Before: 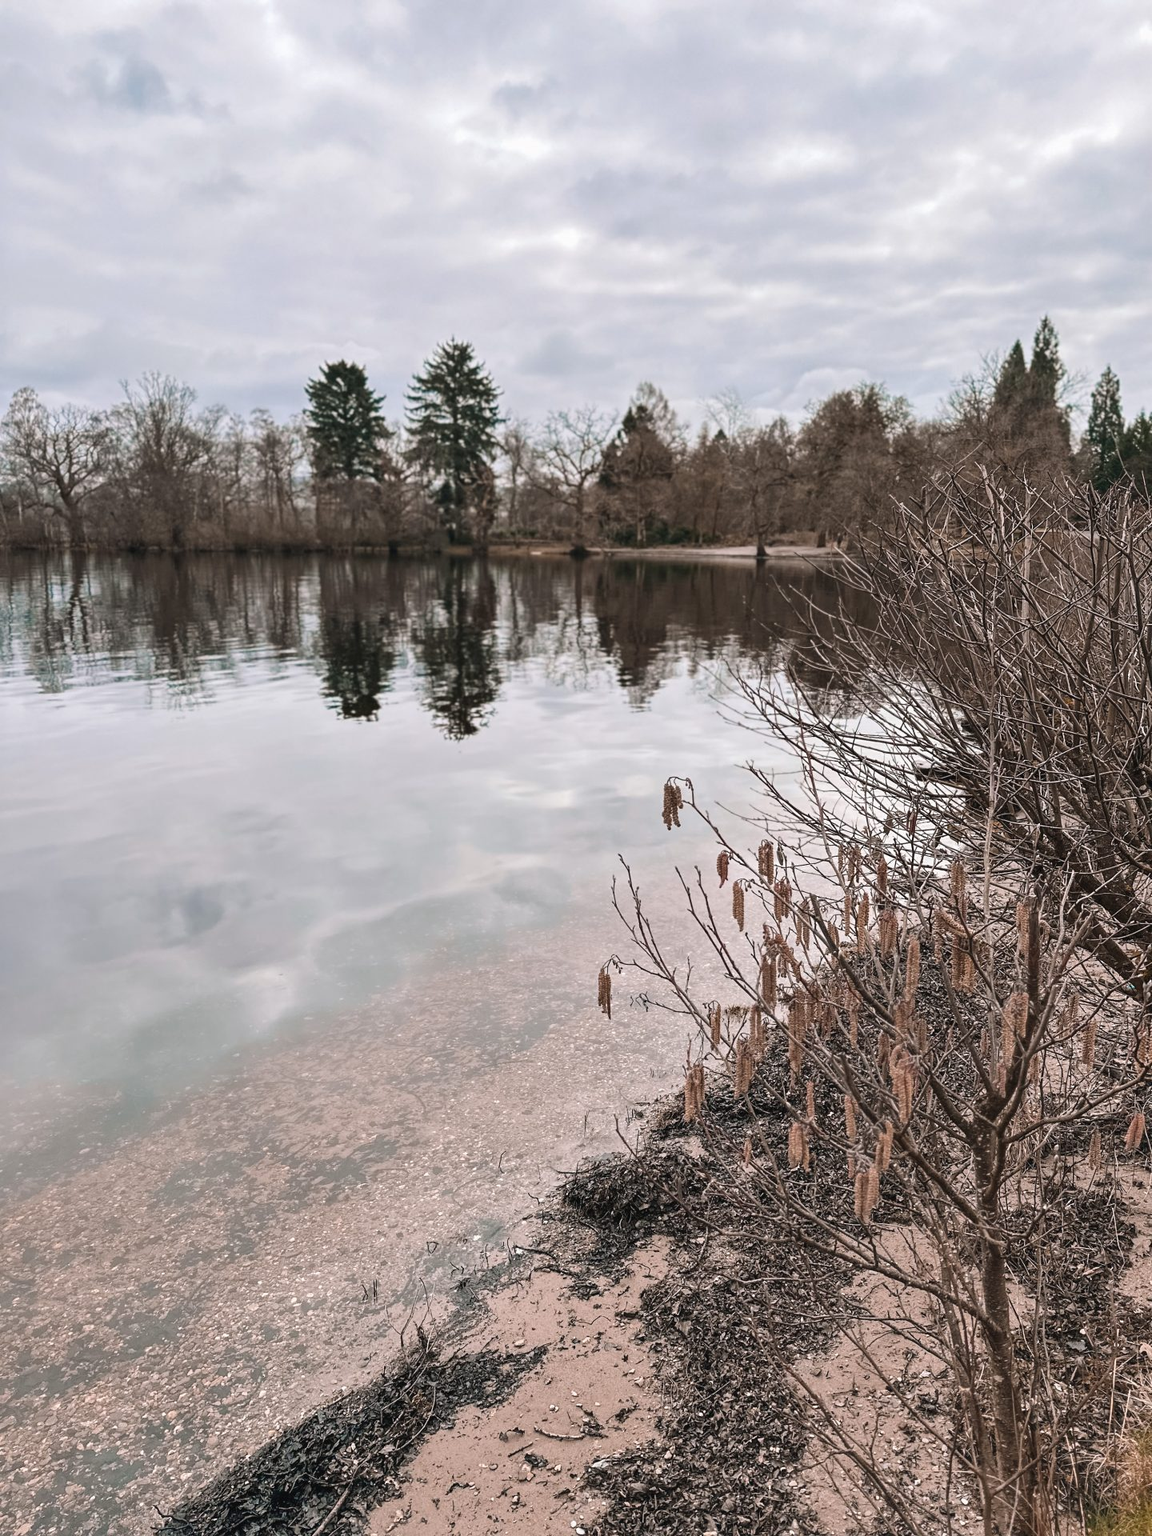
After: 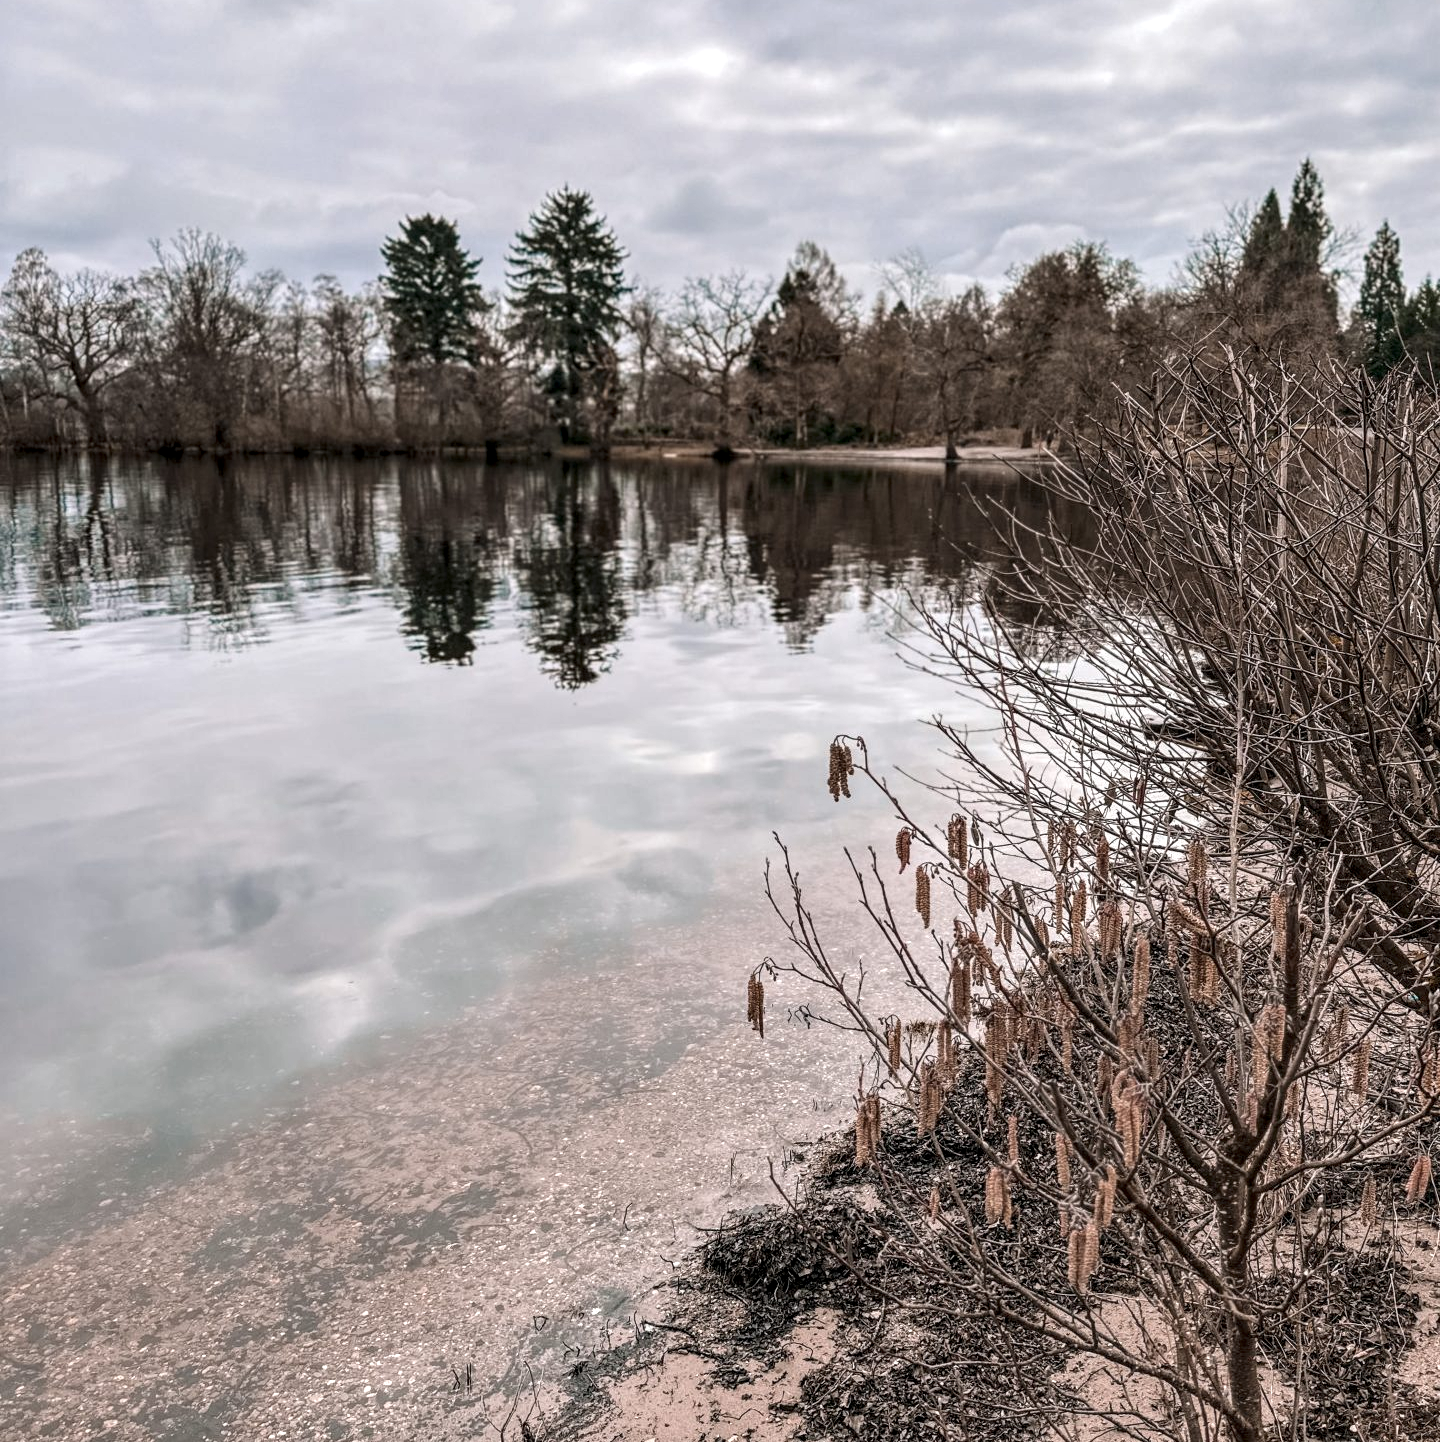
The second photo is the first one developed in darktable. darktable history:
crop and rotate: top 12.325%, bottom 12.56%
local contrast: detail 150%
